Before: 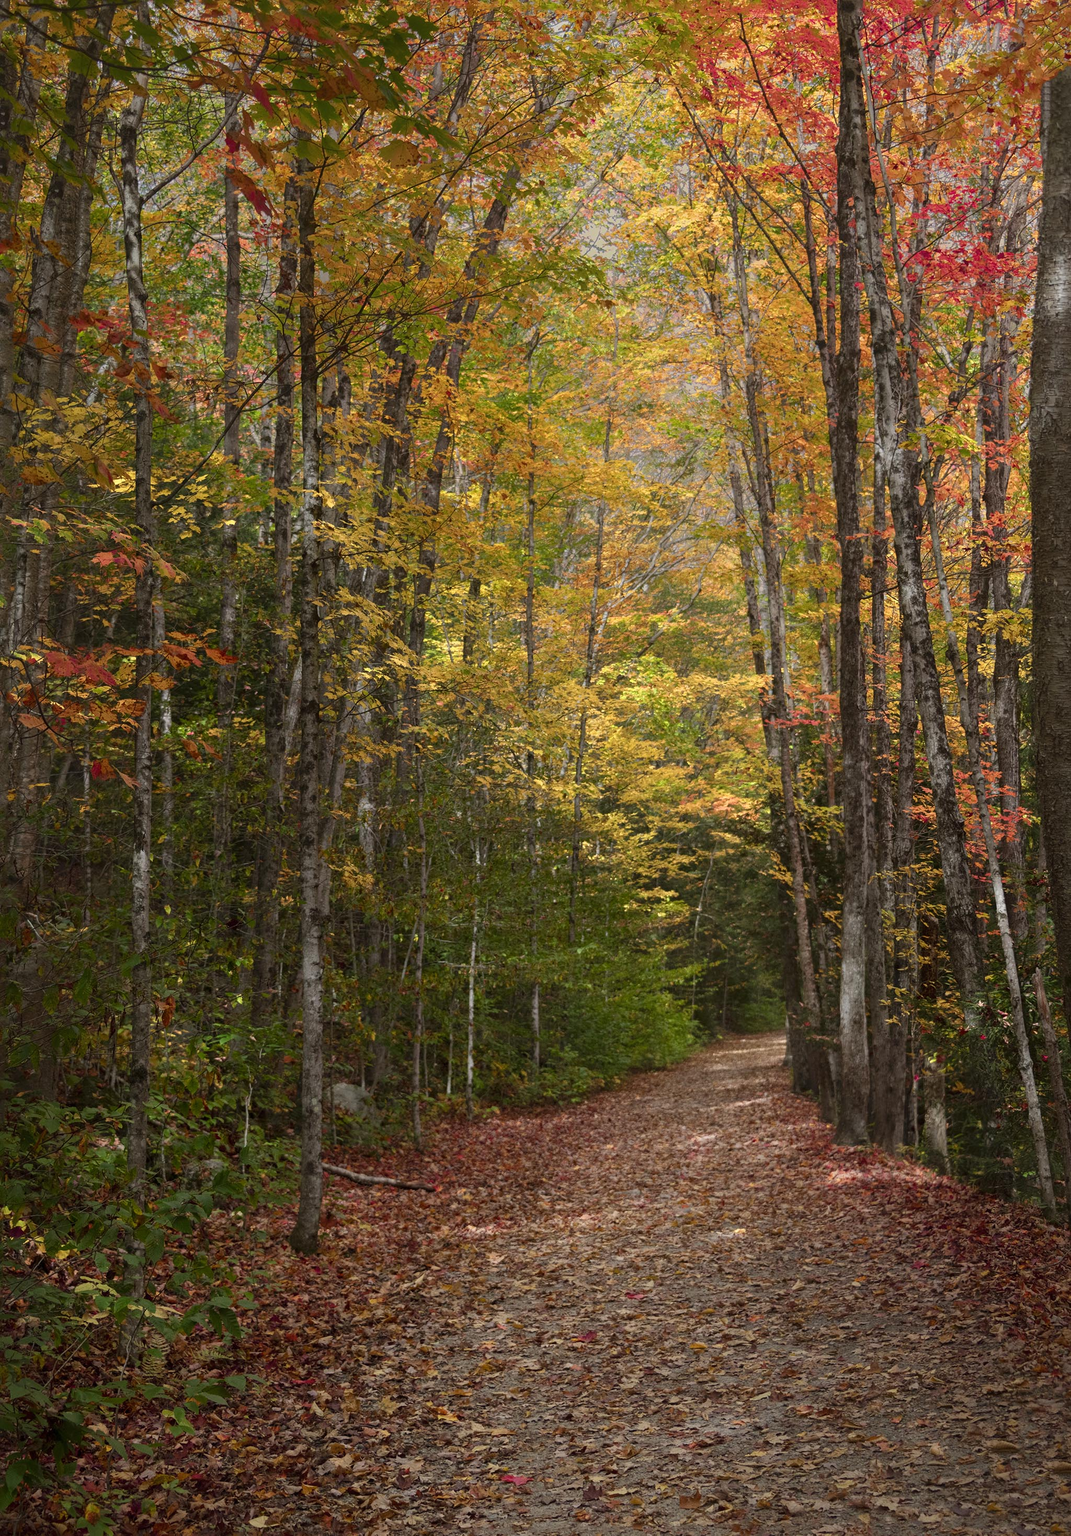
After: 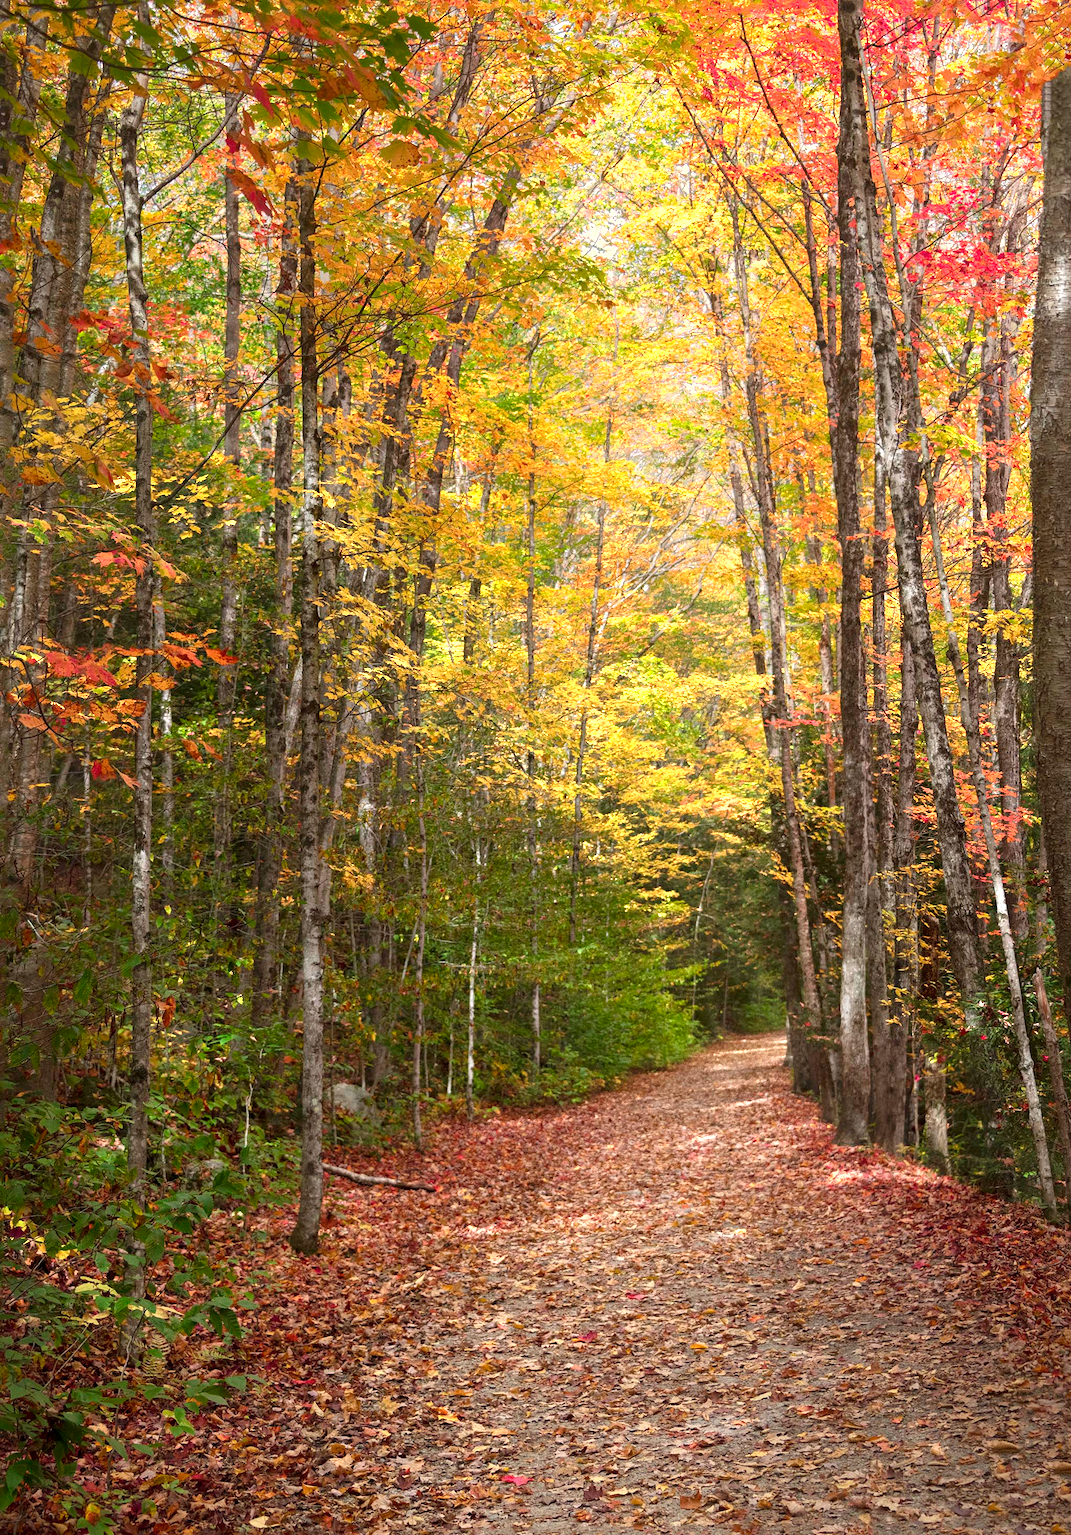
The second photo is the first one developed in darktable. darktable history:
levels: mode automatic, white 99.98%, levels [0.016, 0.492, 0.969]
exposure: exposure 0.13 EV, compensate exposure bias true, compensate highlight preservation false
